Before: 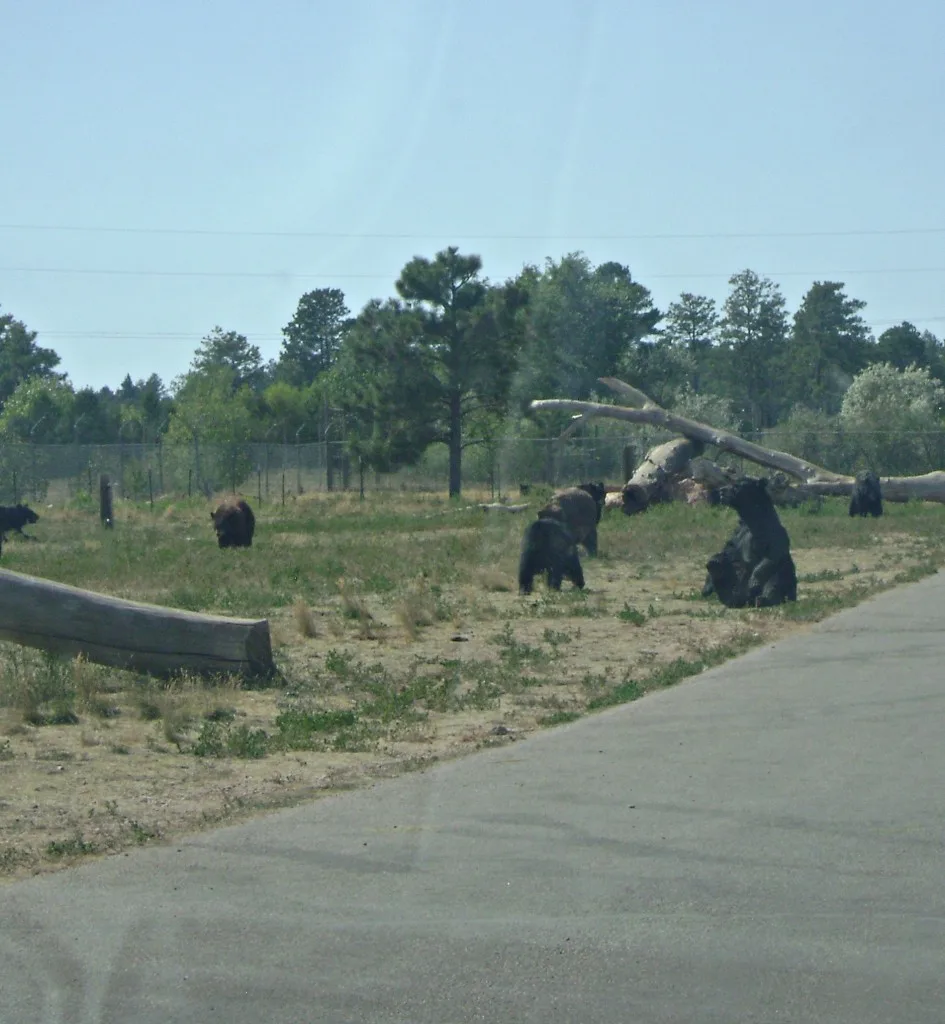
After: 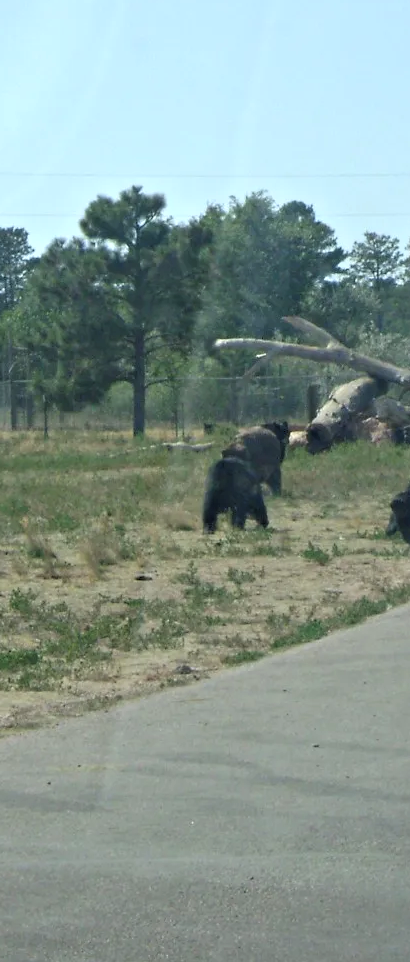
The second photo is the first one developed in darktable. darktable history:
rgb levels: levels [[0.01, 0.419, 0.839], [0, 0.5, 1], [0, 0.5, 1]]
crop: left 33.452%, top 6.025%, right 23.155%
color zones: curves: ch0 [(0.068, 0.464) (0.25, 0.5) (0.48, 0.508) (0.75, 0.536) (0.886, 0.476) (0.967, 0.456)]; ch1 [(0.066, 0.456) (0.25, 0.5) (0.616, 0.508) (0.746, 0.56) (0.934, 0.444)]
